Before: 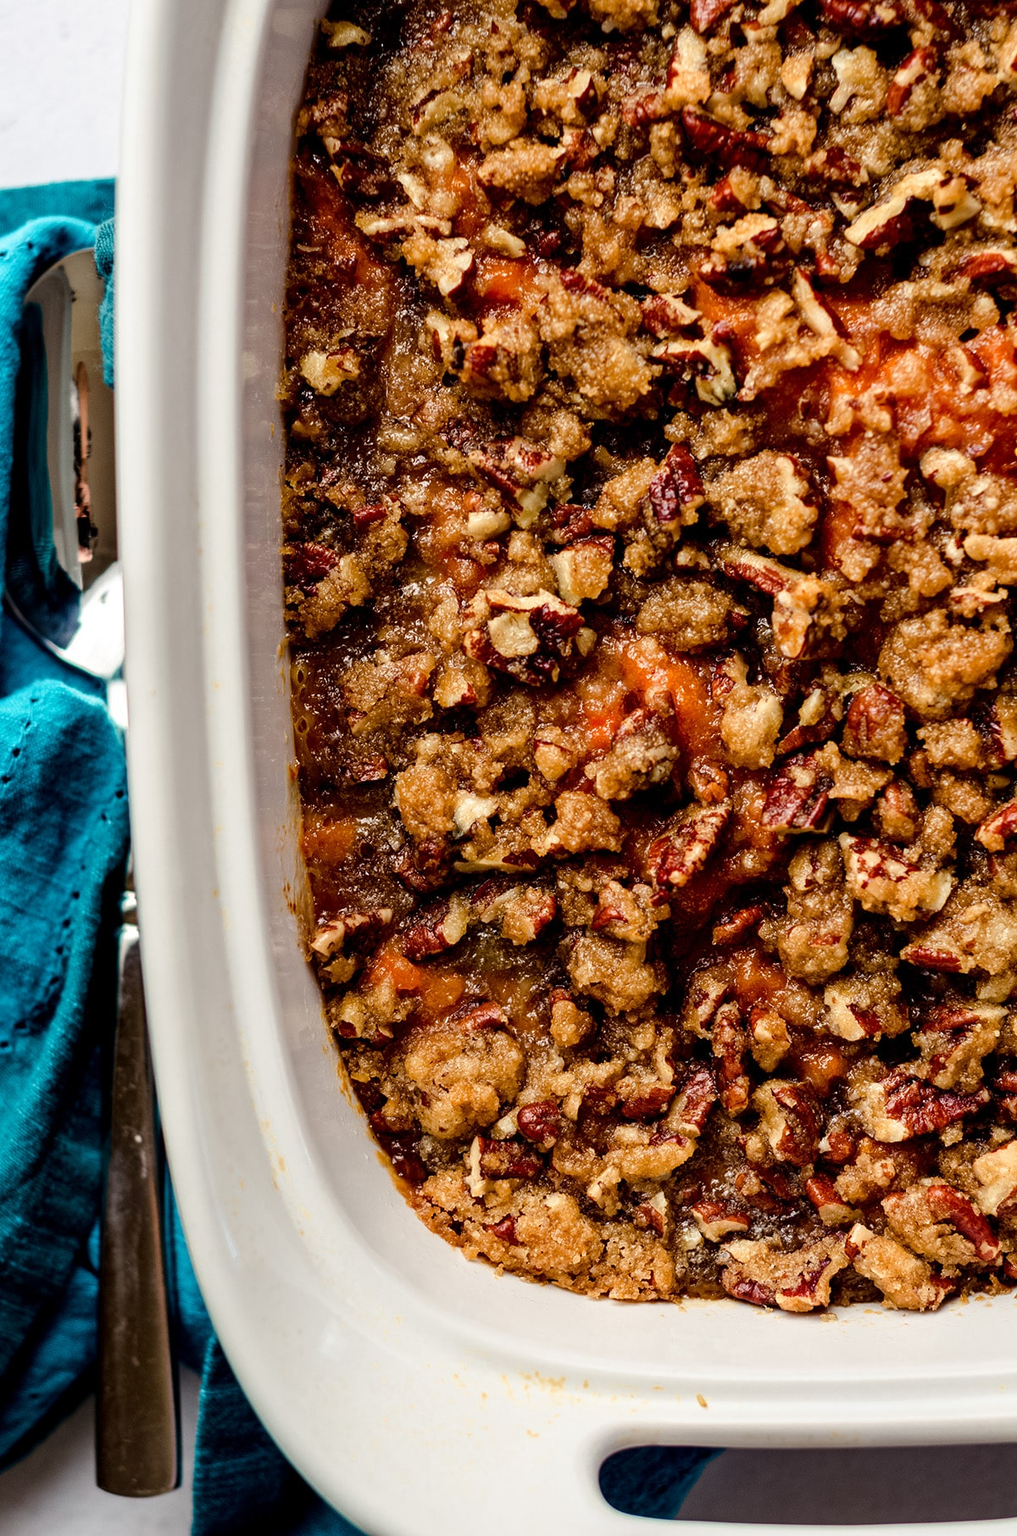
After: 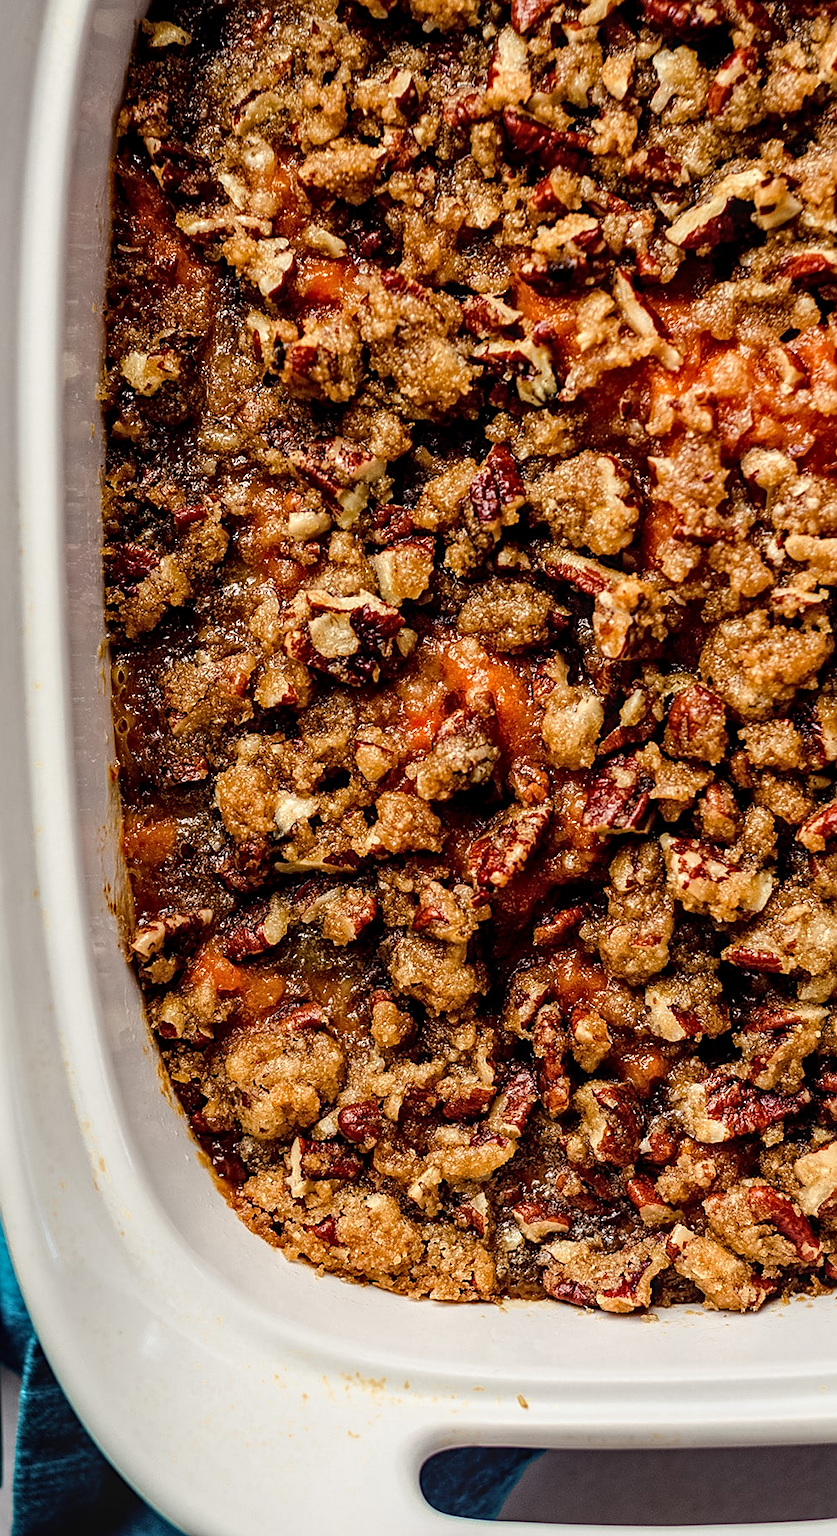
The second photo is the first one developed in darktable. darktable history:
local contrast: on, module defaults
crop: left 17.696%, bottom 0.038%
sharpen: on, module defaults
